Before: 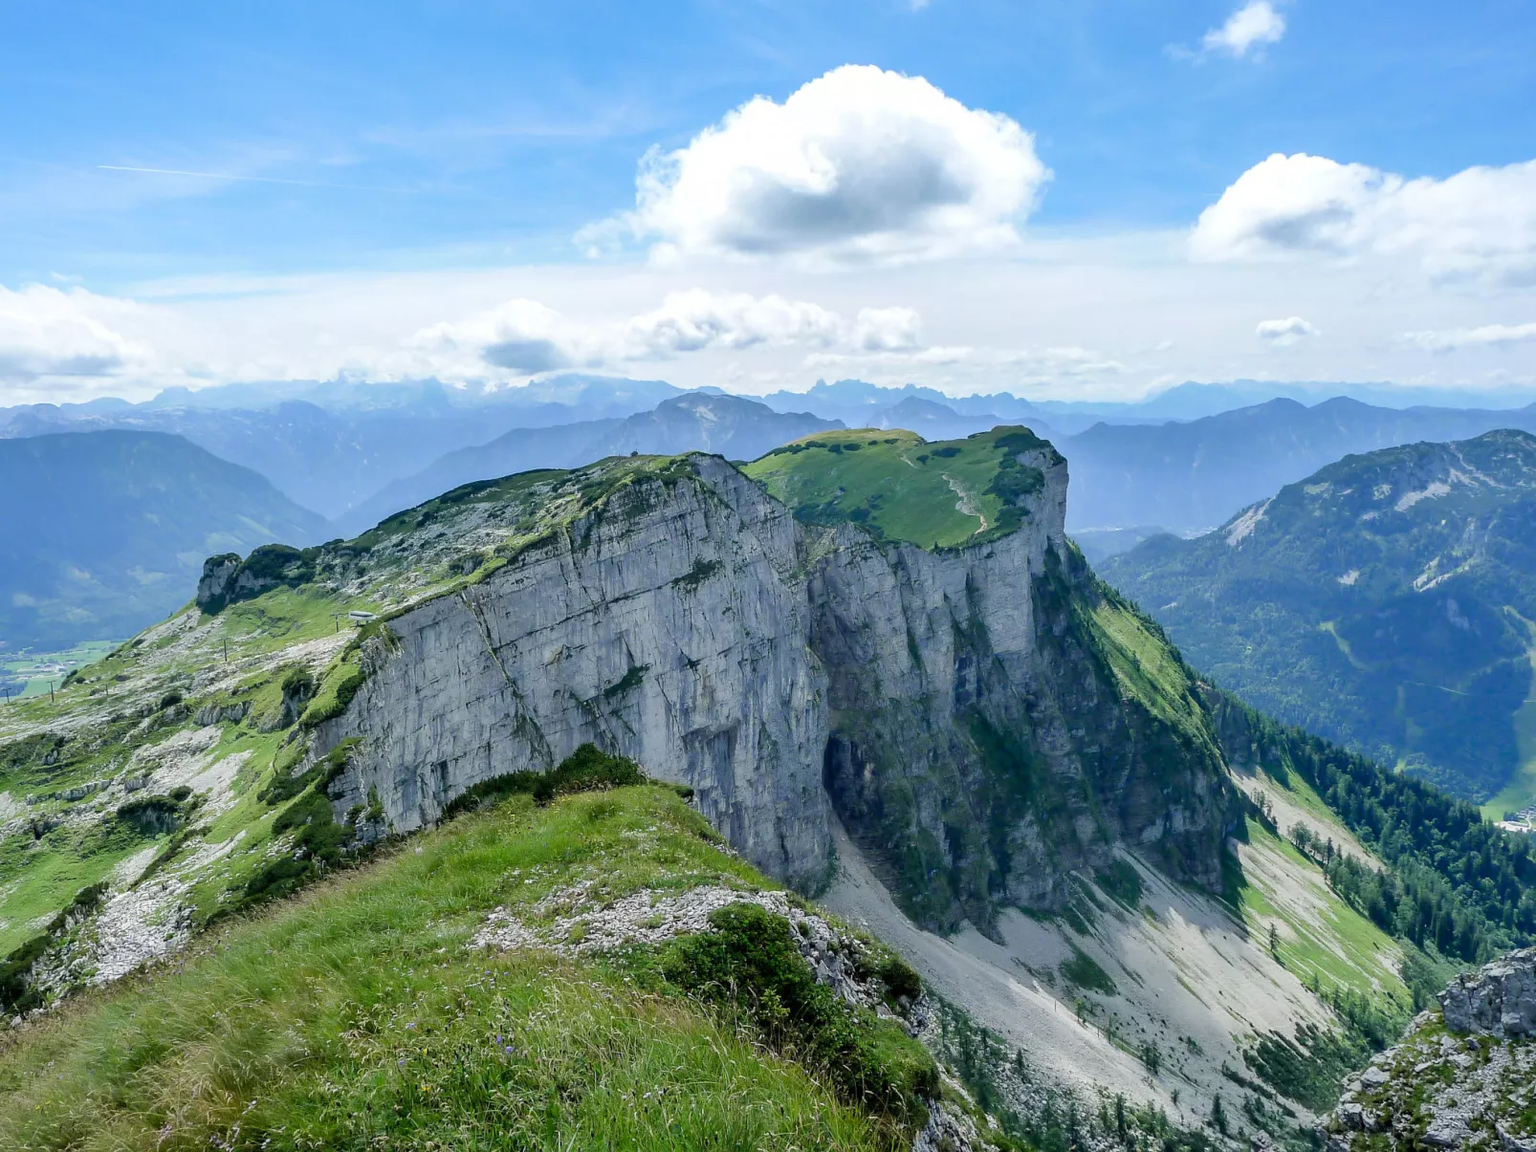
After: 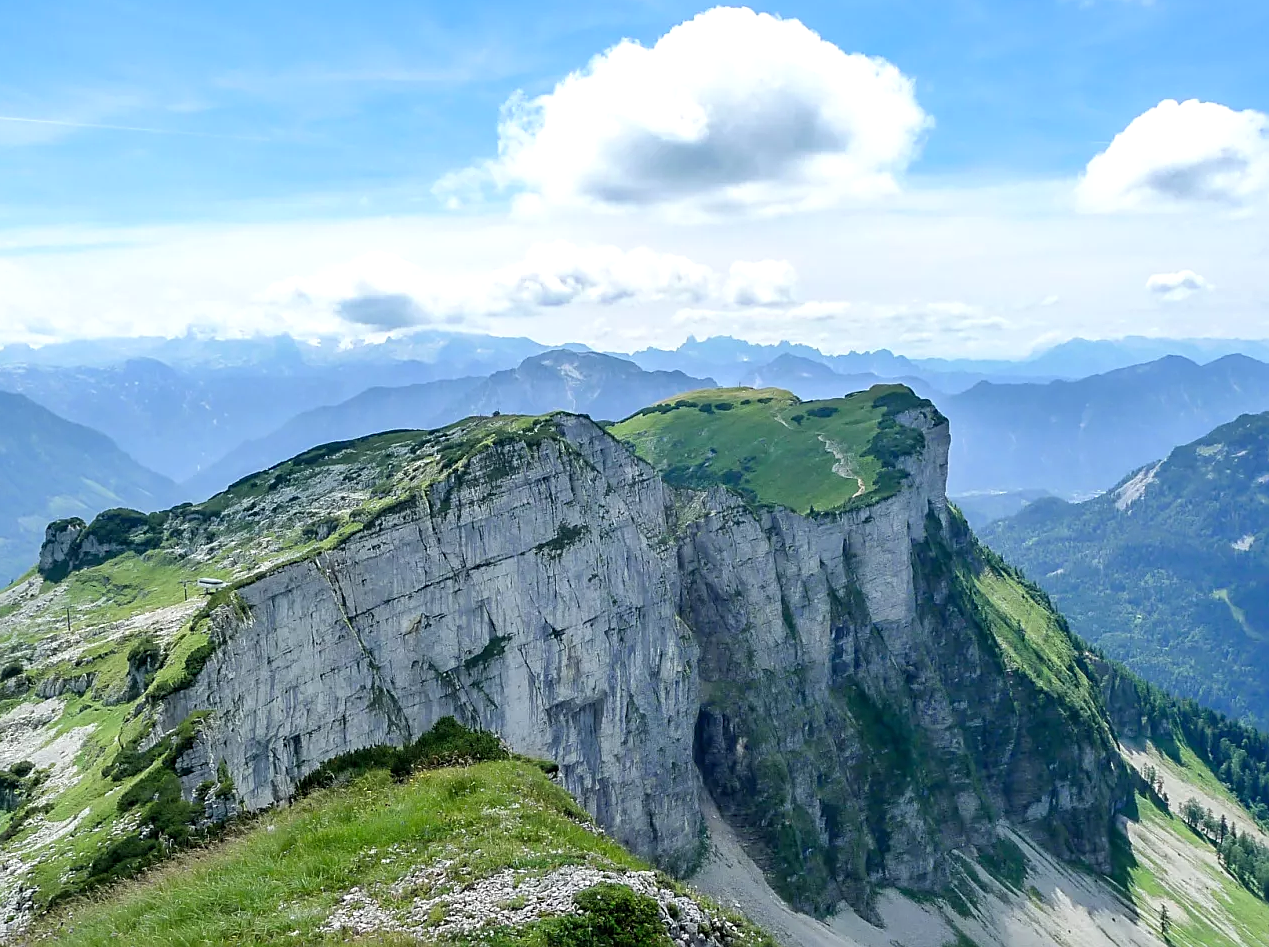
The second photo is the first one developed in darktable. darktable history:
exposure: exposure 0.191 EV, compensate highlight preservation false
crop and rotate: left 10.442%, top 5.085%, right 10.483%, bottom 16.3%
sharpen: on, module defaults
